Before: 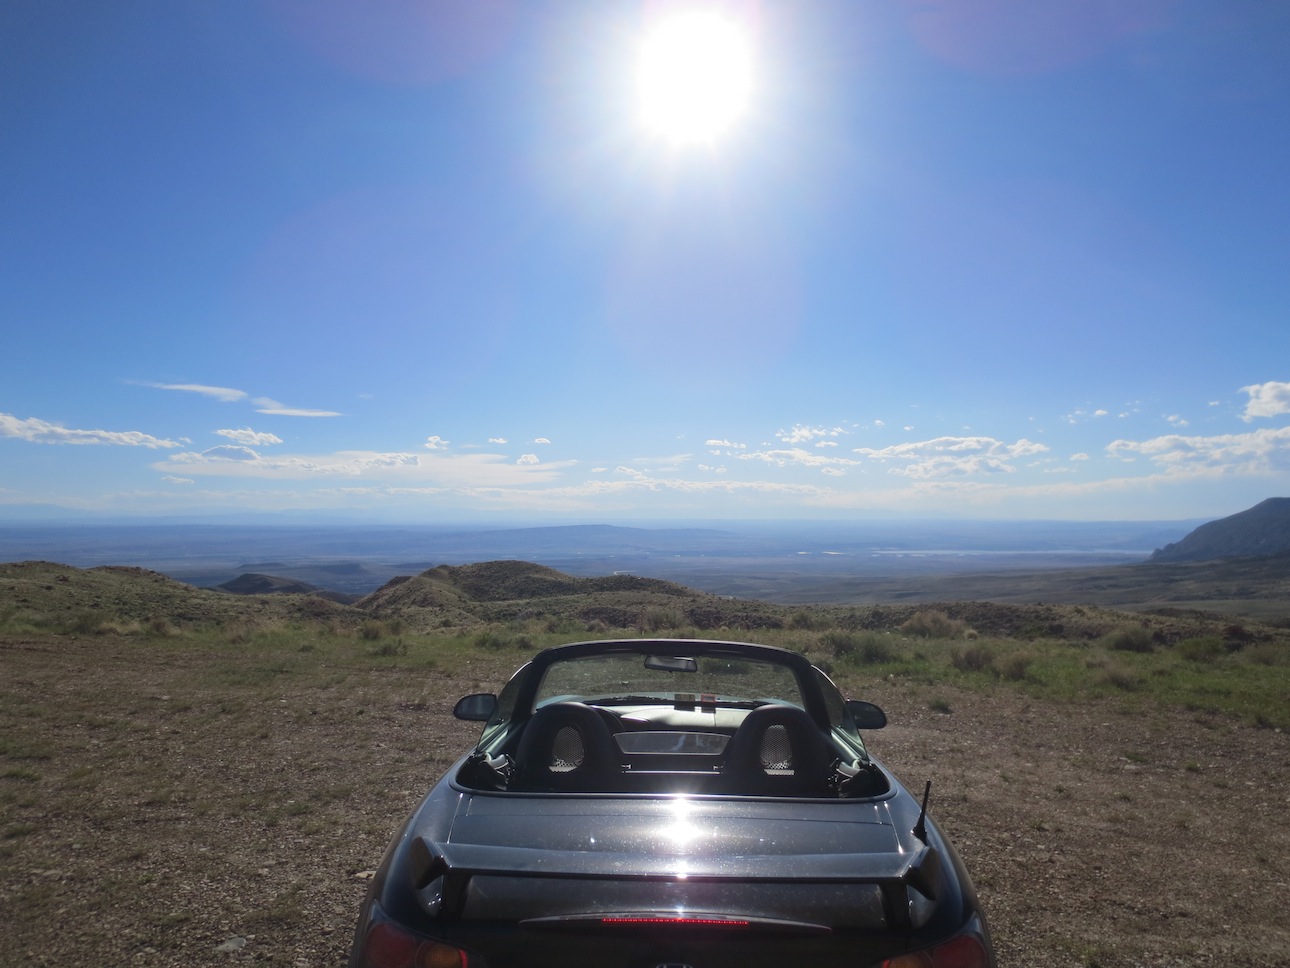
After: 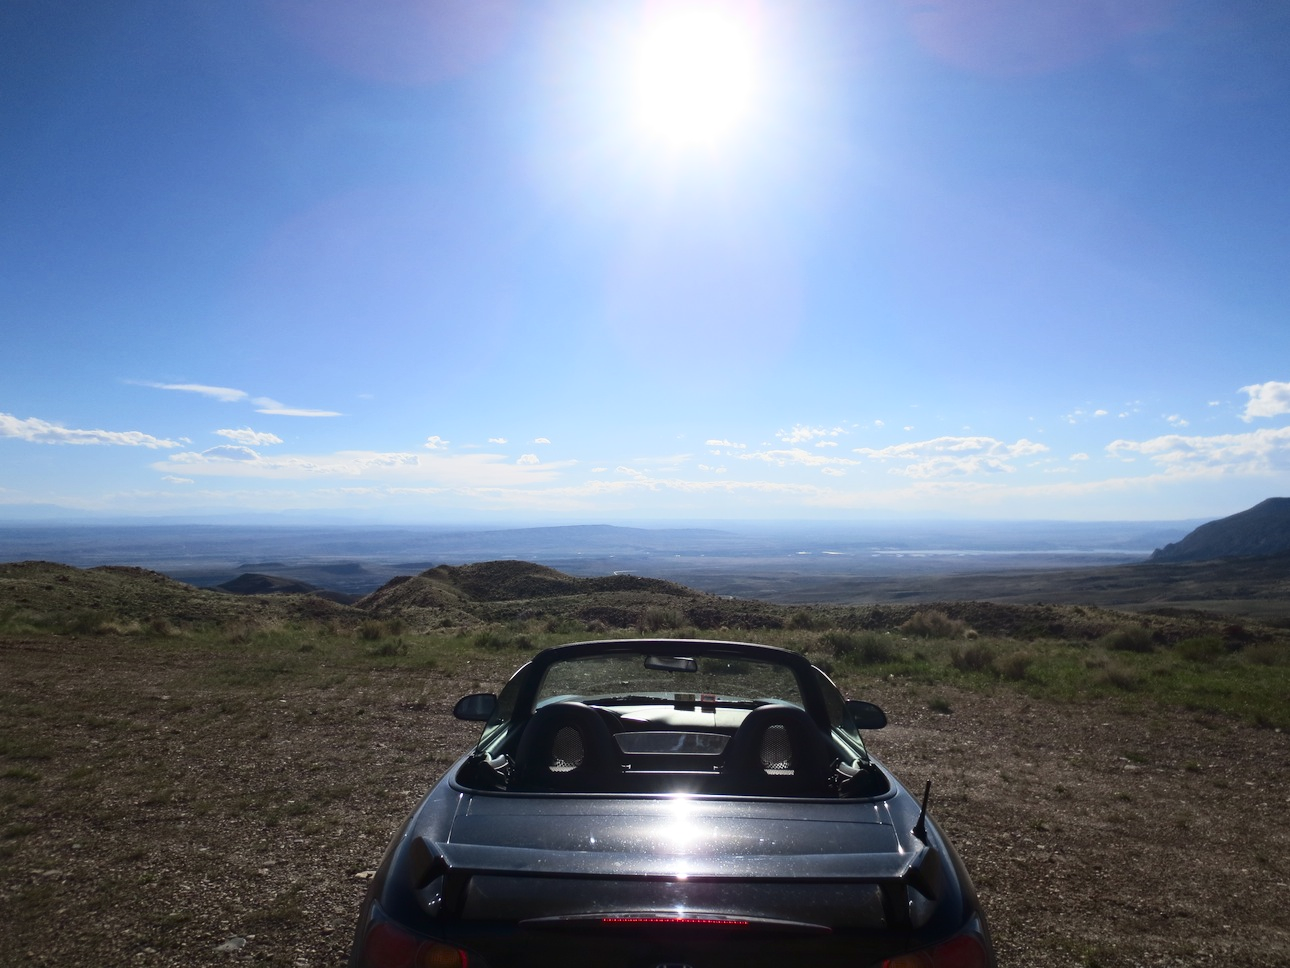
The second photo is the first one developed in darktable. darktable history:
contrast brightness saturation: contrast 0.28
rotate and perspective: automatic cropping original format, crop left 0, crop top 0
